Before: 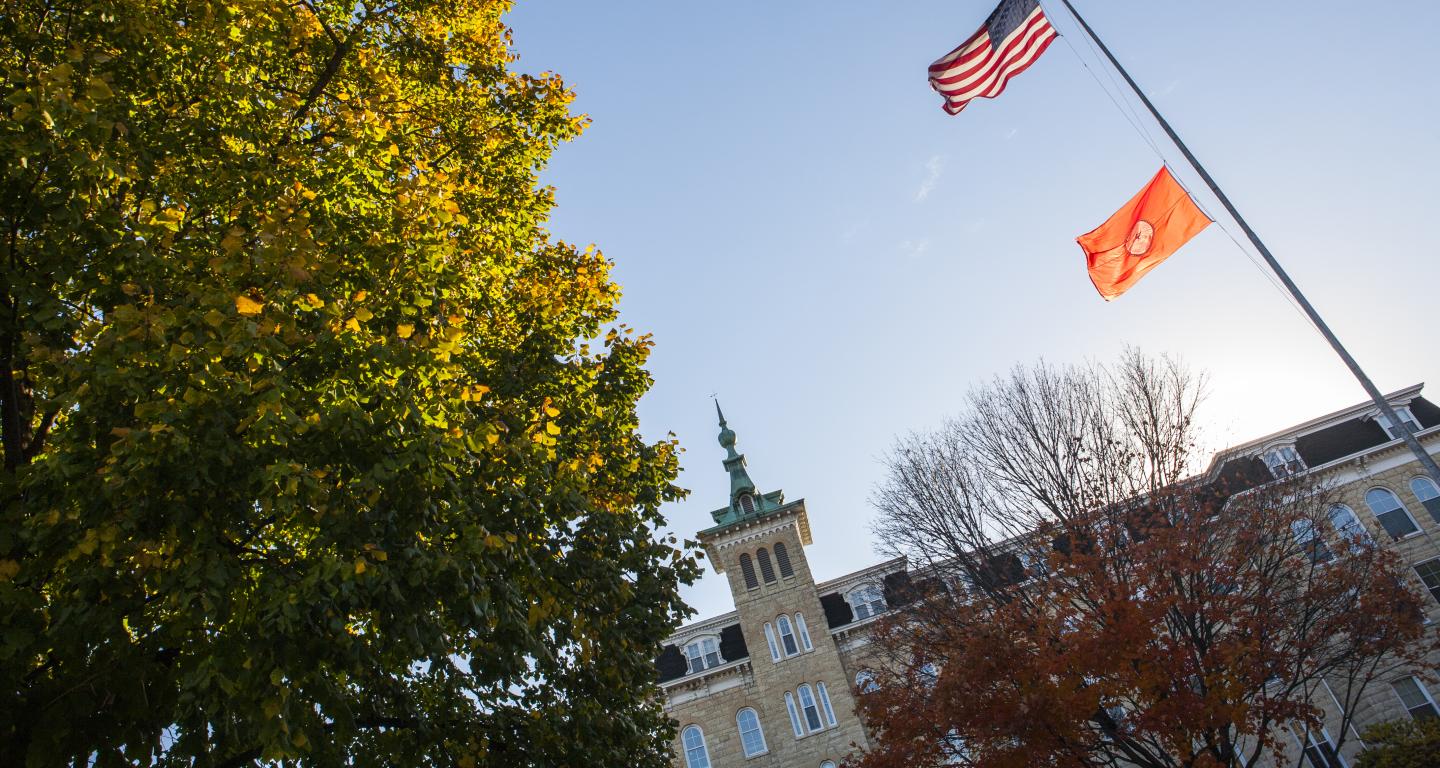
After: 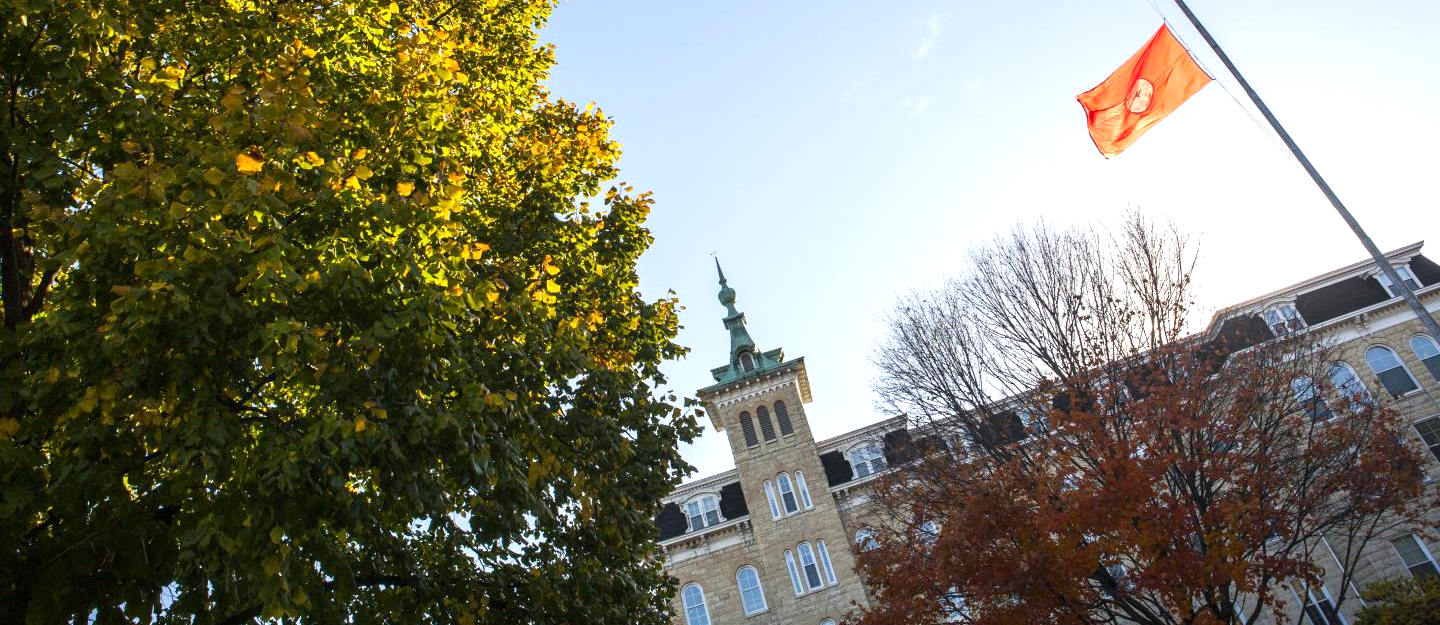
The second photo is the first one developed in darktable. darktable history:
exposure: black level correction 0.001, exposure 0.5 EV, compensate exposure bias true, compensate highlight preservation false
crop and rotate: top 18.507%
